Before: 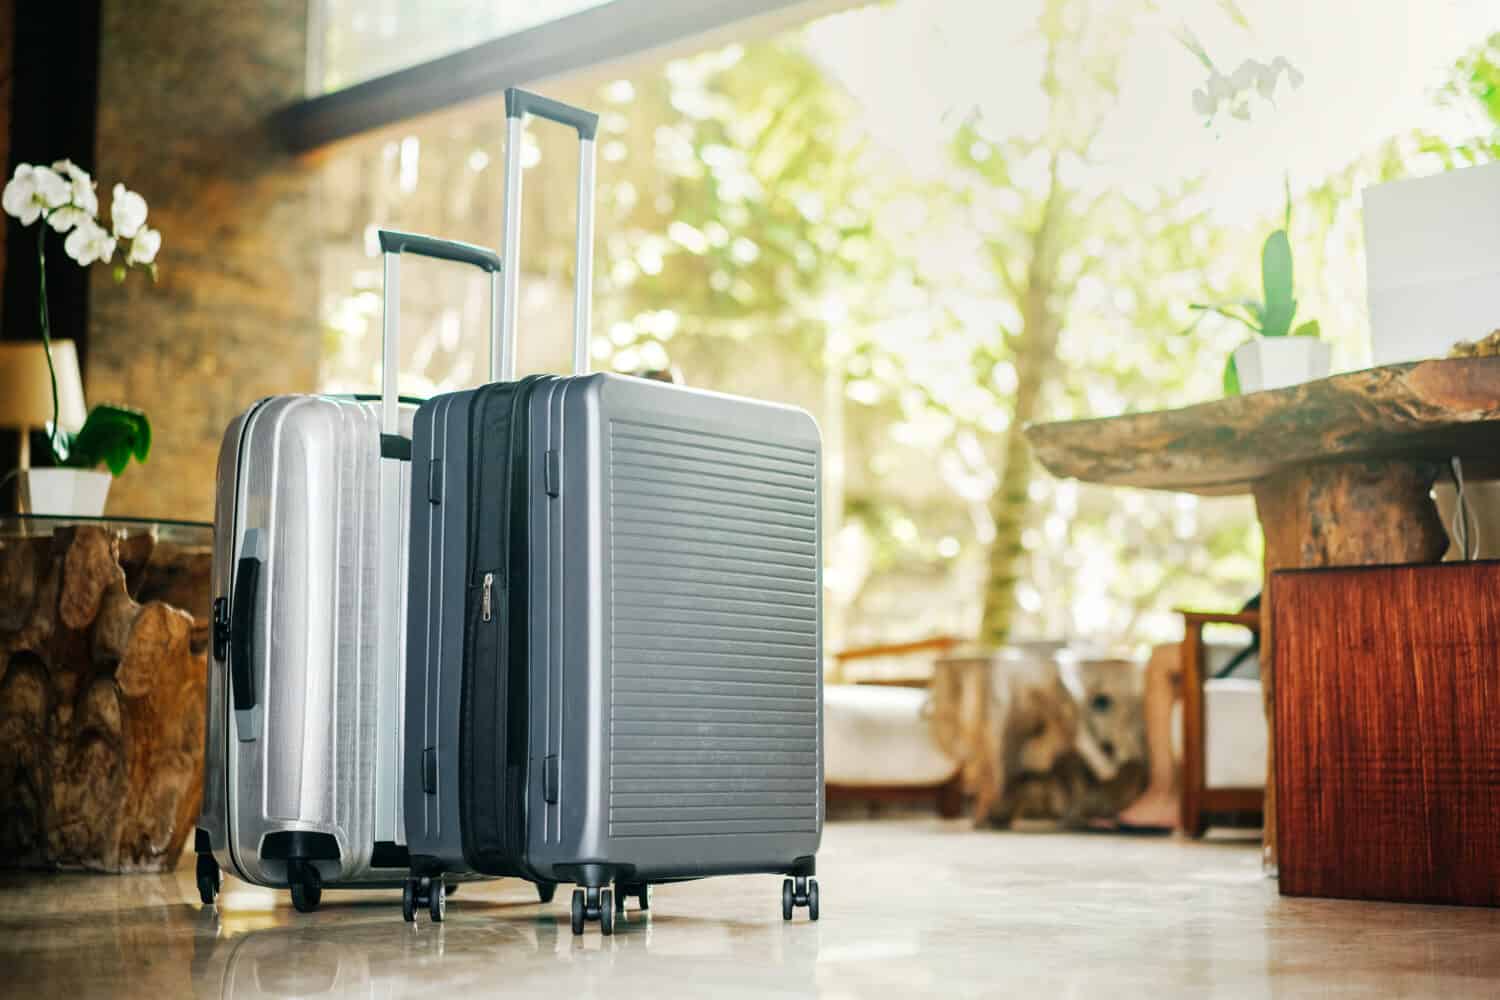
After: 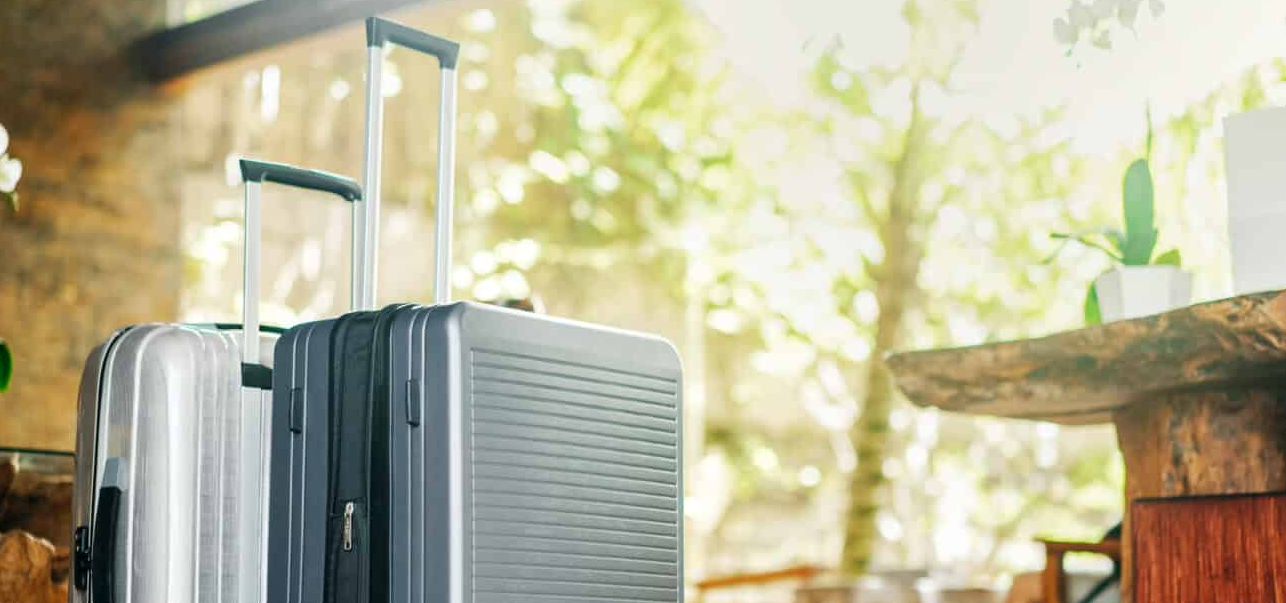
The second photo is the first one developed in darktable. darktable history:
crop and rotate: left 9.303%, top 7.128%, right 4.945%, bottom 32.476%
